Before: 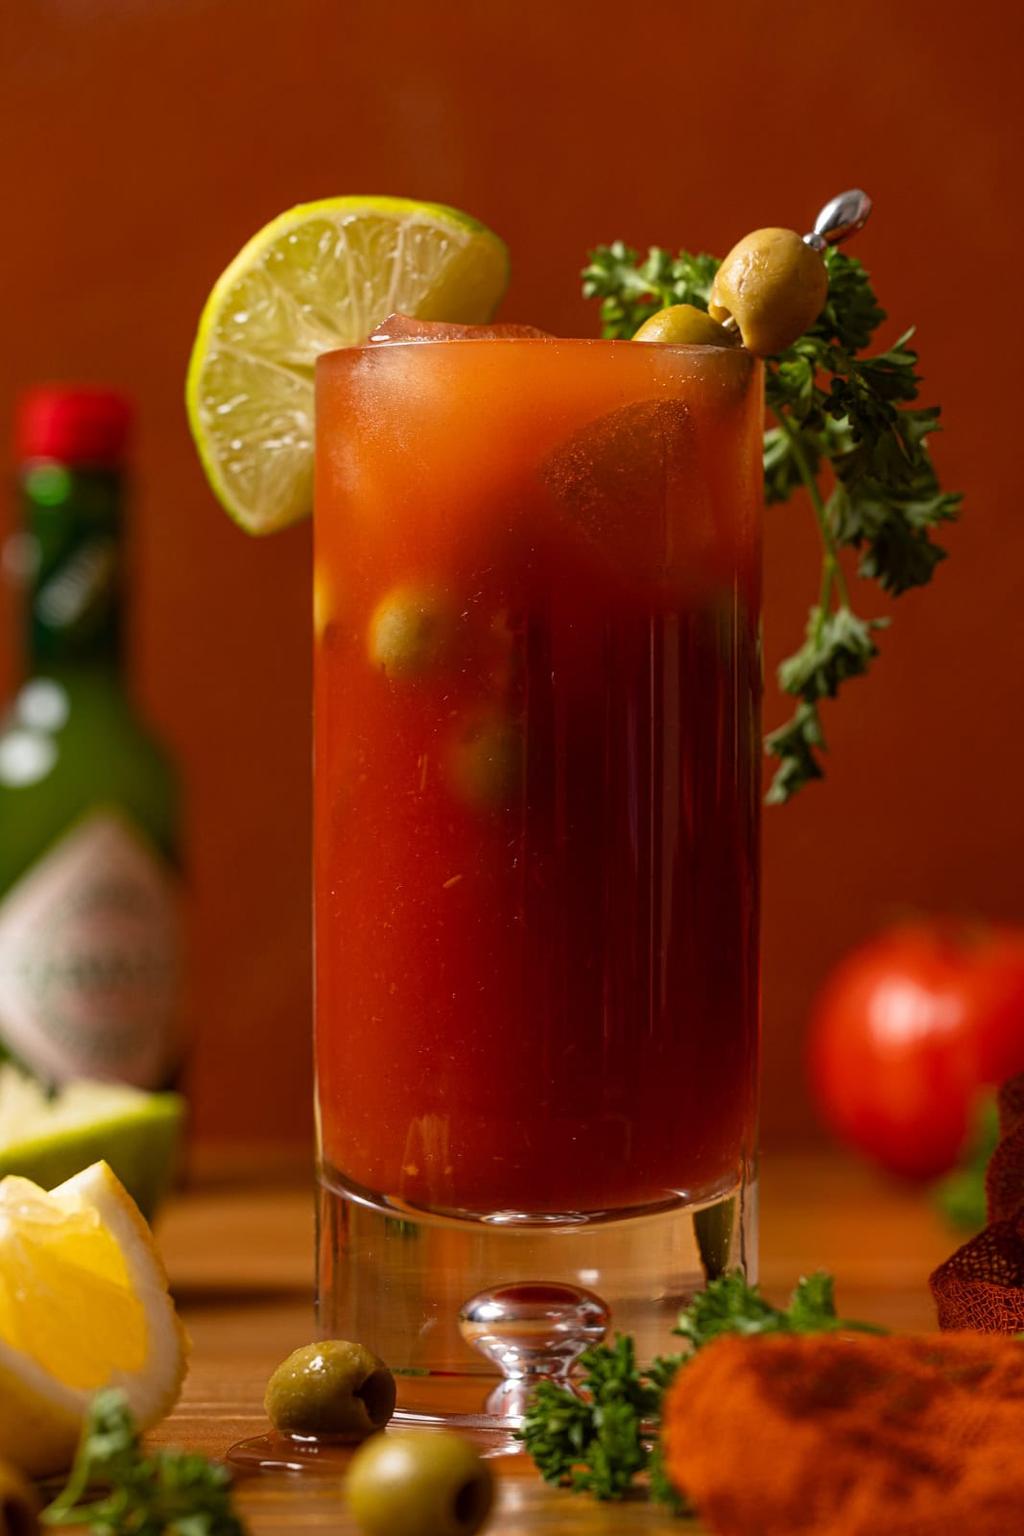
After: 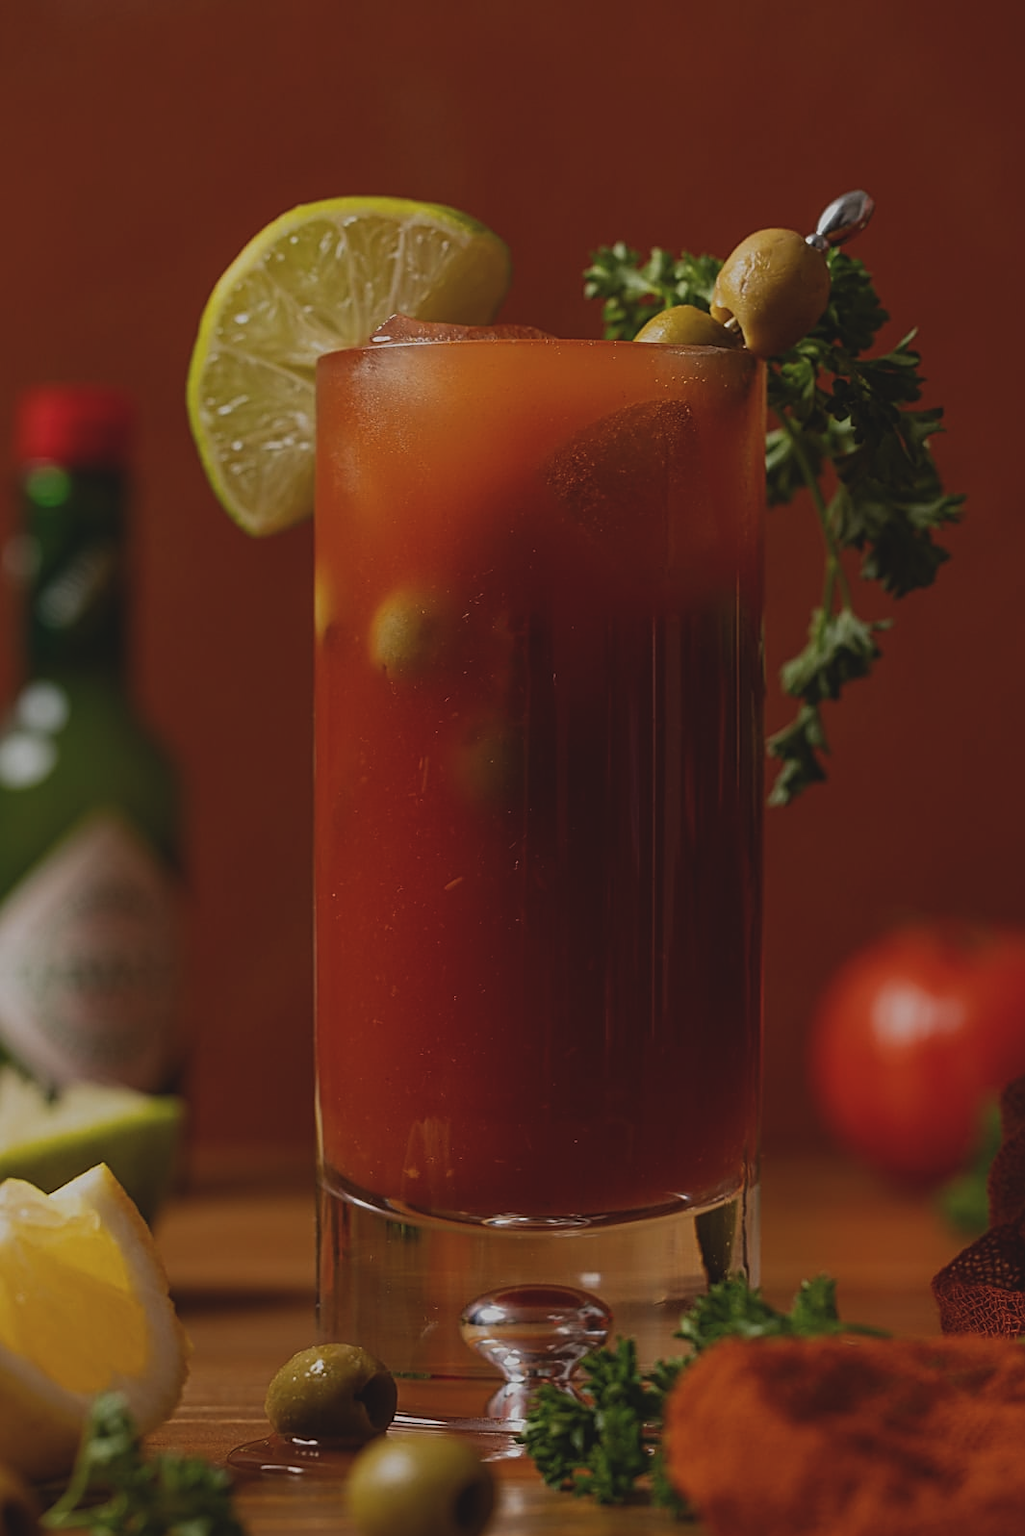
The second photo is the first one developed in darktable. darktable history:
crop: top 0.05%, bottom 0.098%
exposure: black level correction -0.016, exposure -1.018 EV, compensate highlight preservation false
sharpen: on, module defaults
contrast brightness saturation: saturation -0.05
